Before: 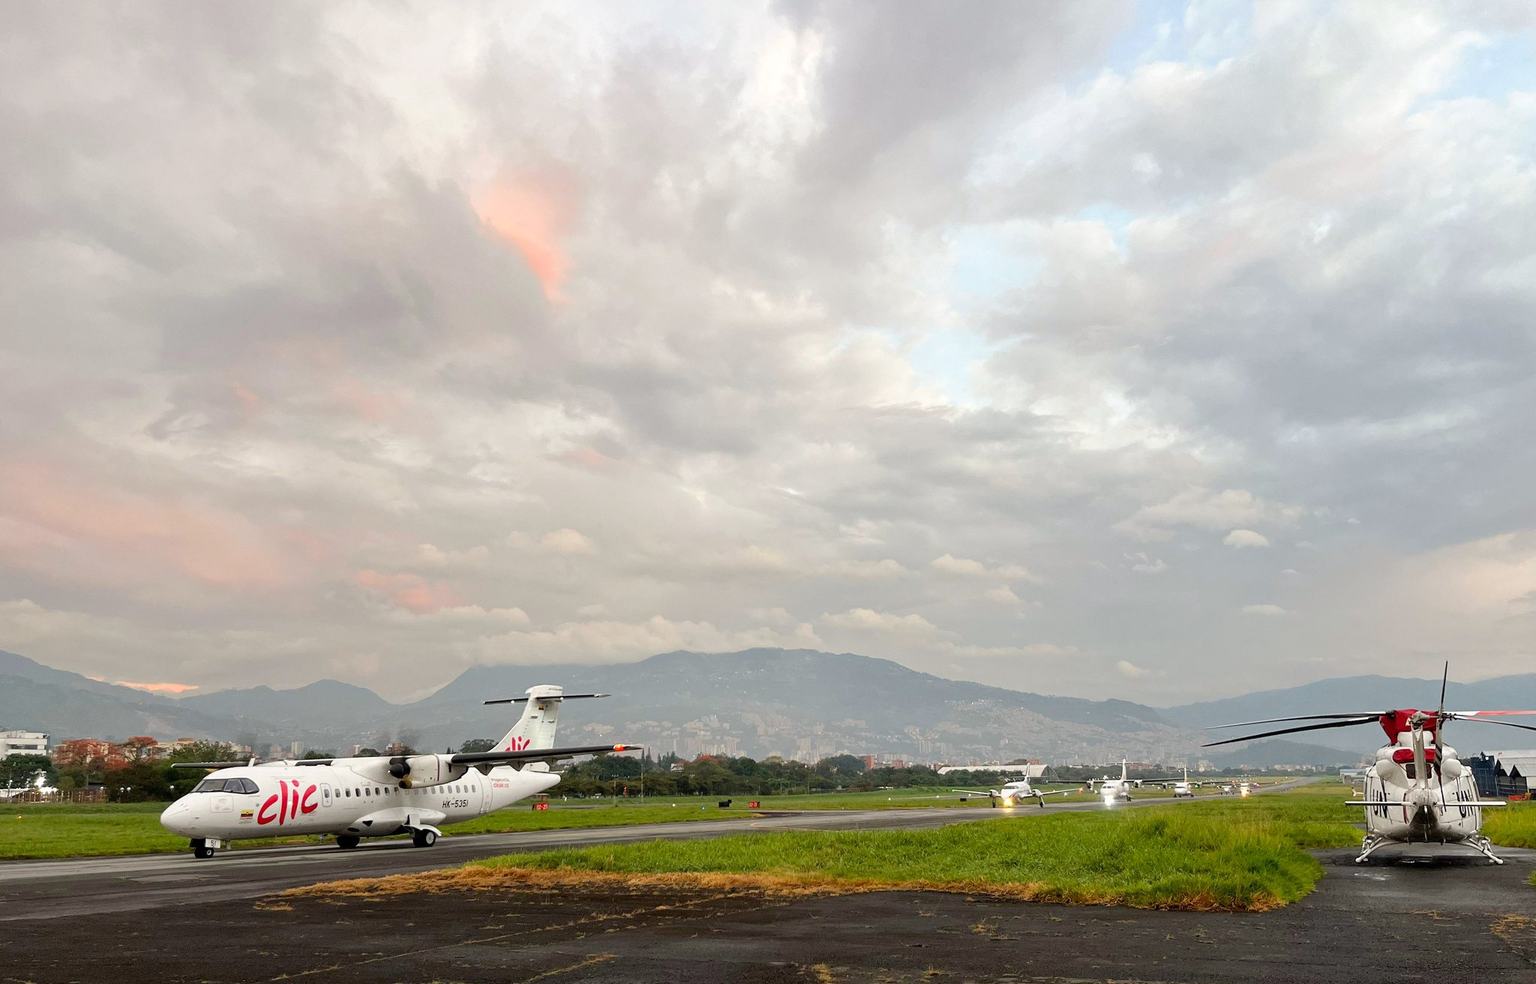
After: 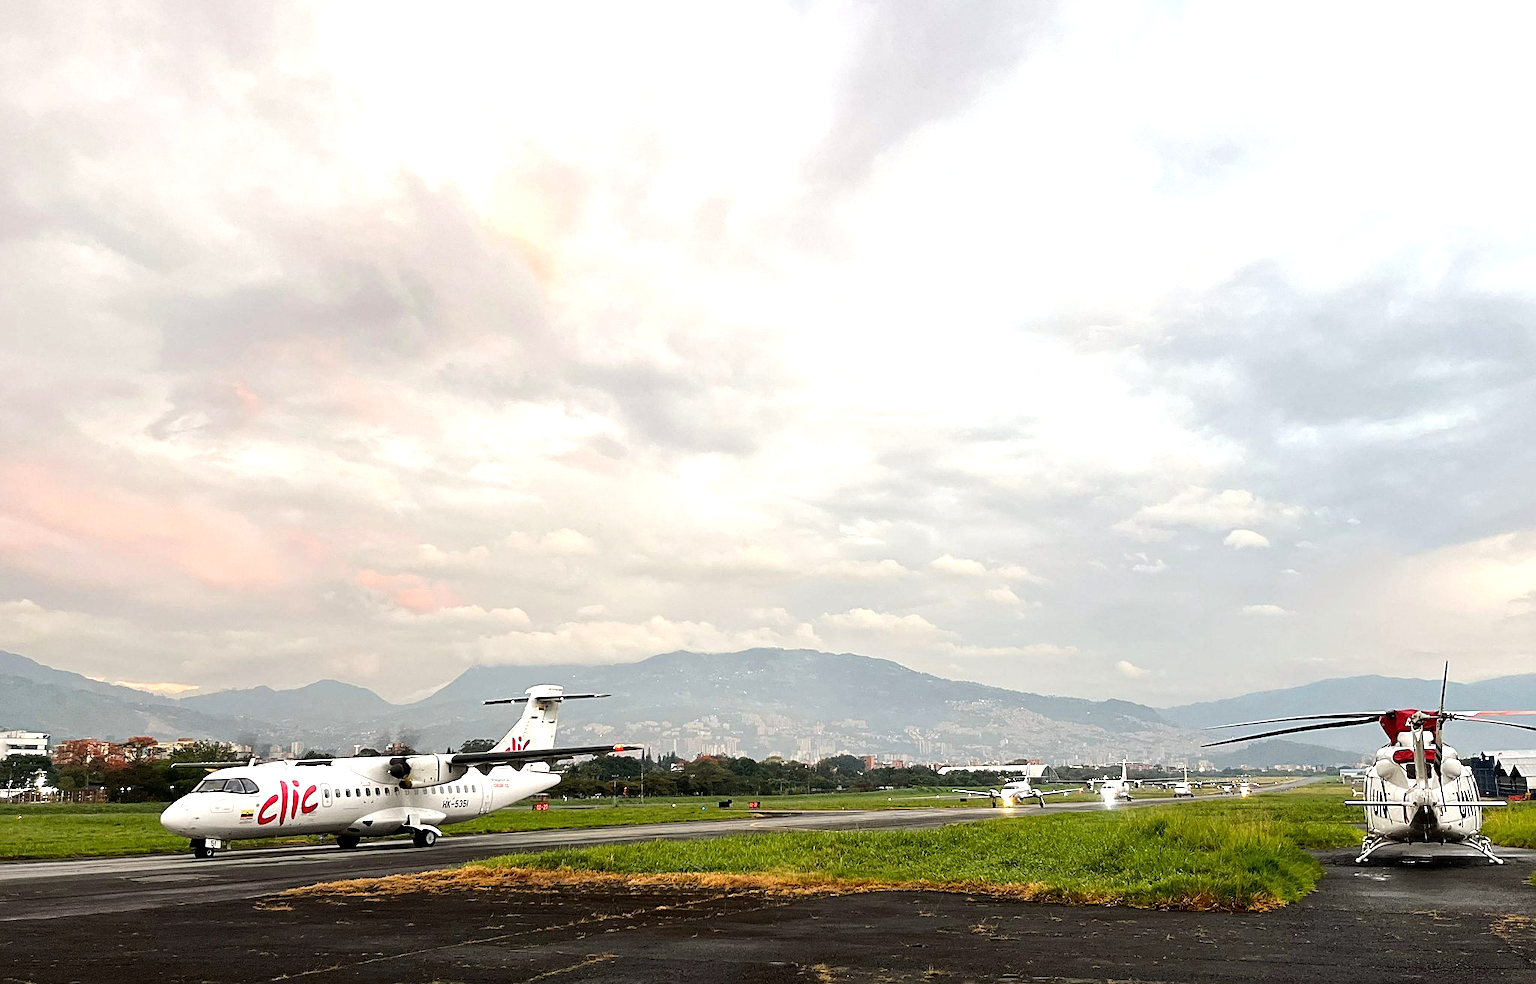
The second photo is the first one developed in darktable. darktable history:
tone equalizer: -8 EV -0.75 EV, -7 EV -0.7 EV, -6 EV -0.6 EV, -5 EV -0.4 EV, -3 EV 0.4 EV, -2 EV 0.6 EV, -1 EV 0.7 EV, +0 EV 0.75 EV, edges refinement/feathering 500, mask exposure compensation -1.57 EV, preserve details no
sharpen: on, module defaults
